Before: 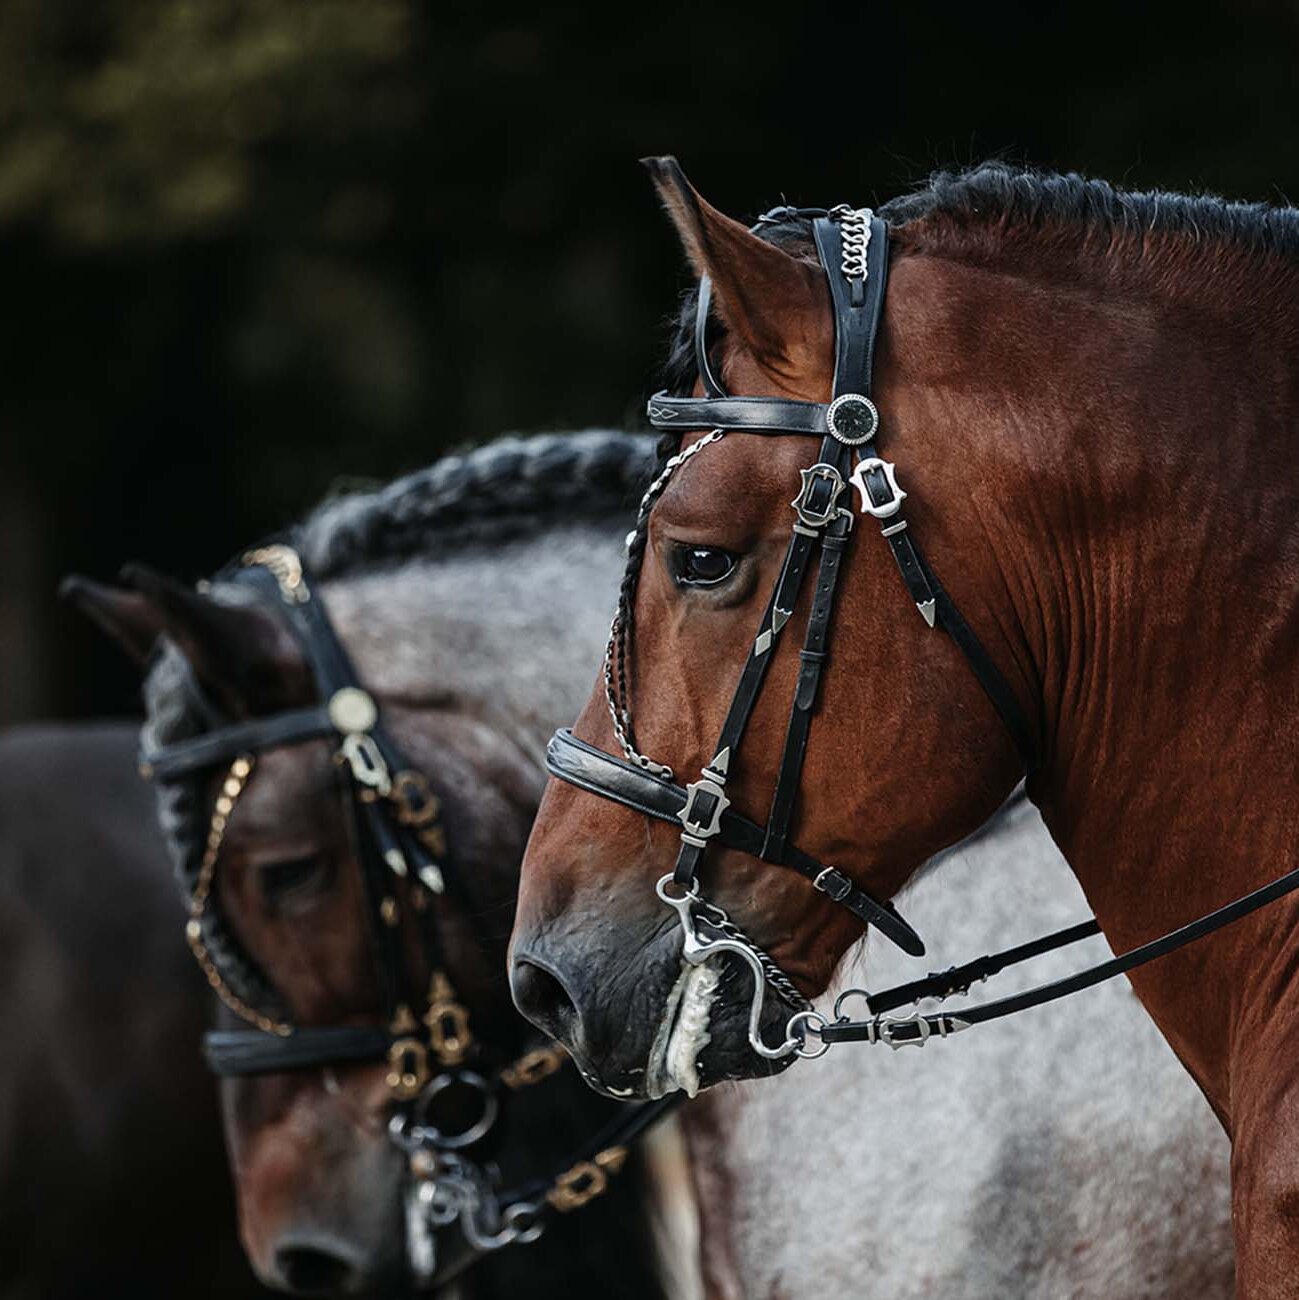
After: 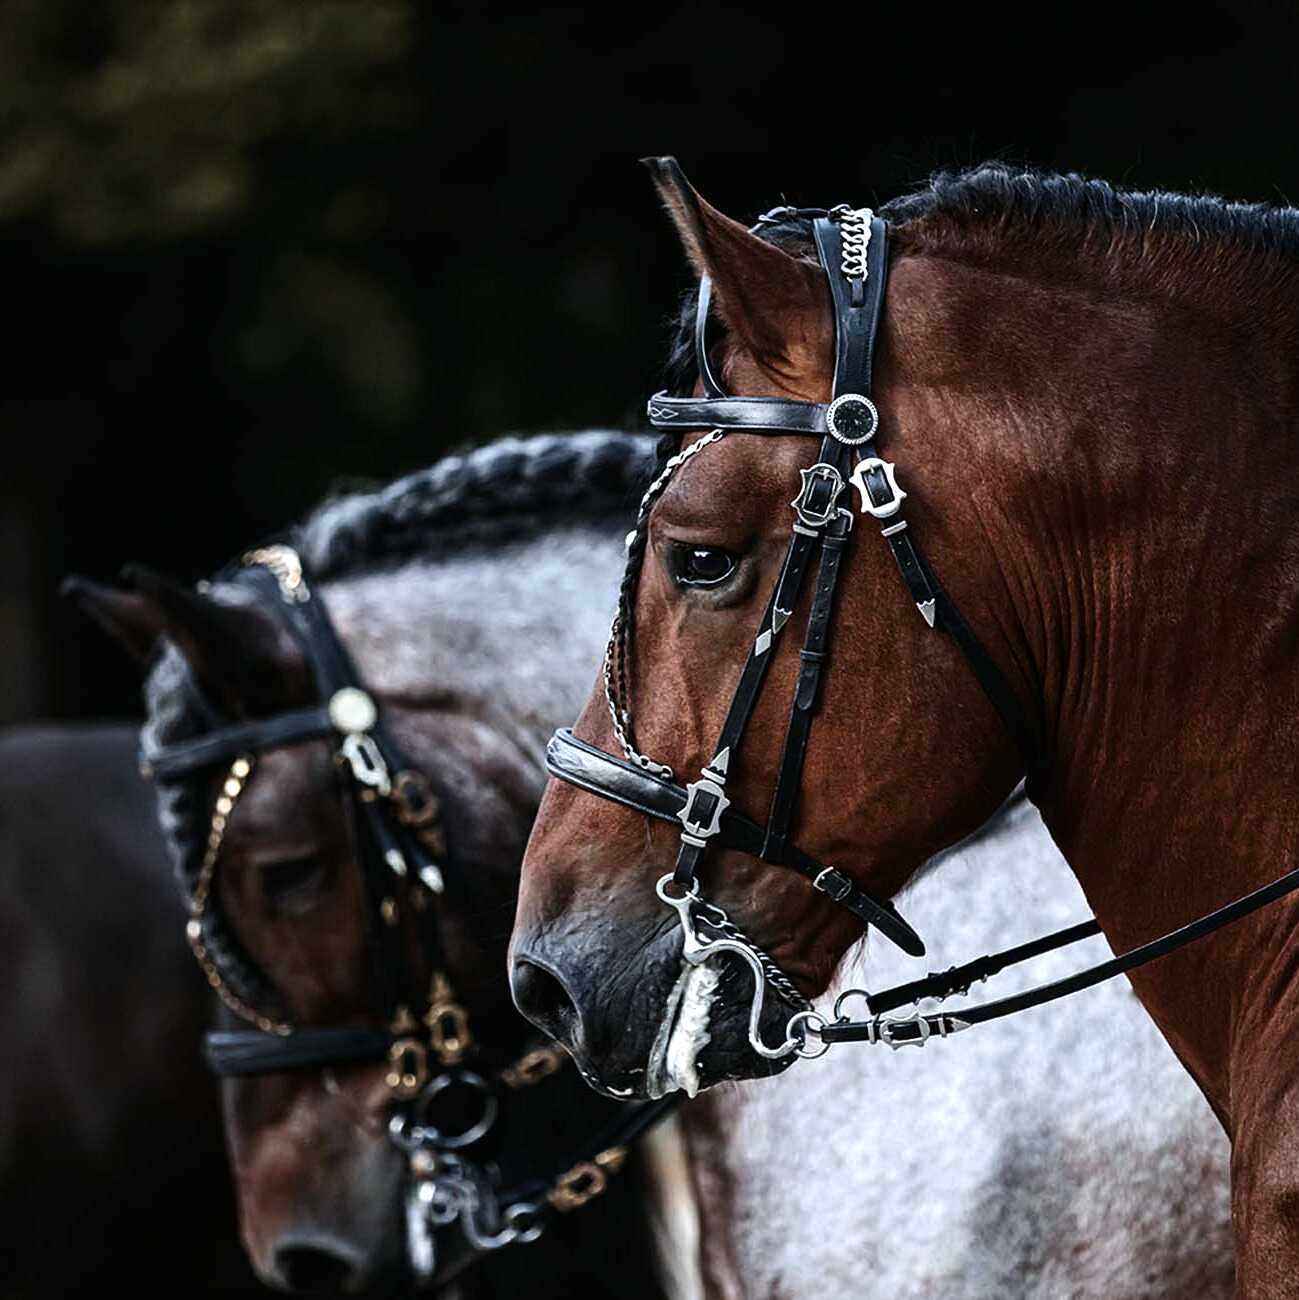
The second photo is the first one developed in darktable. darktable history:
tone equalizer: -8 EV -0.75 EV, -7 EV -0.7 EV, -6 EV -0.6 EV, -5 EV -0.4 EV, -3 EV 0.4 EV, -2 EV 0.6 EV, -1 EV 0.7 EV, +0 EV 0.75 EV, edges refinement/feathering 500, mask exposure compensation -1.57 EV, preserve details no
white balance: red 0.984, blue 1.059
